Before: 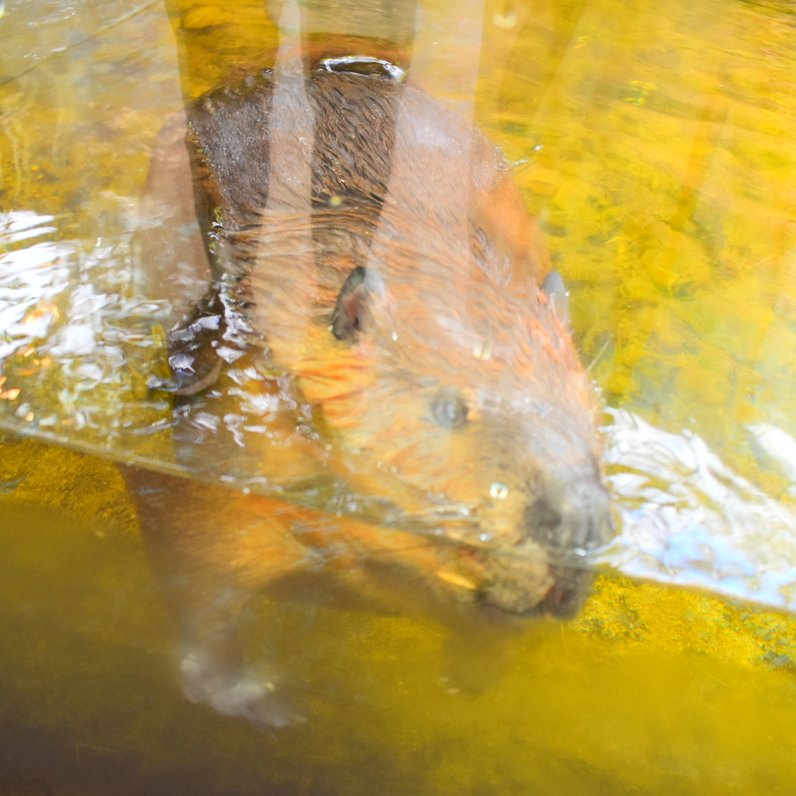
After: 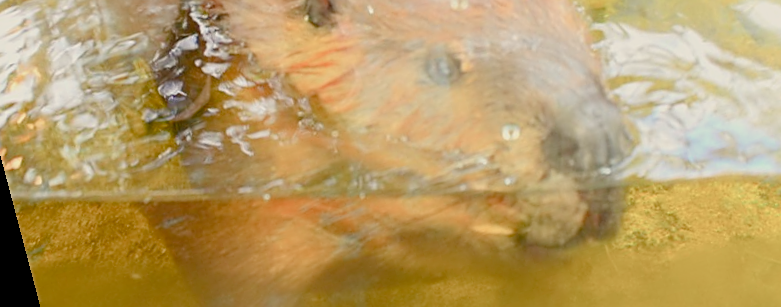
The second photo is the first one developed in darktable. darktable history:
exposure: exposure 0.128 EV, compensate highlight preservation false
sharpen: on, module defaults
color balance rgb: shadows lift › chroma 1%, shadows lift › hue 113°, highlights gain › chroma 0.2%, highlights gain › hue 333°, perceptual saturation grading › global saturation 20%, perceptual saturation grading › highlights -50%, perceptual saturation grading › shadows 25%, contrast -20%
crop and rotate: top 36.435%
rotate and perspective: rotation -14.8°, crop left 0.1, crop right 0.903, crop top 0.25, crop bottom 0.748
white balance: red 1.029, blue 0.92
